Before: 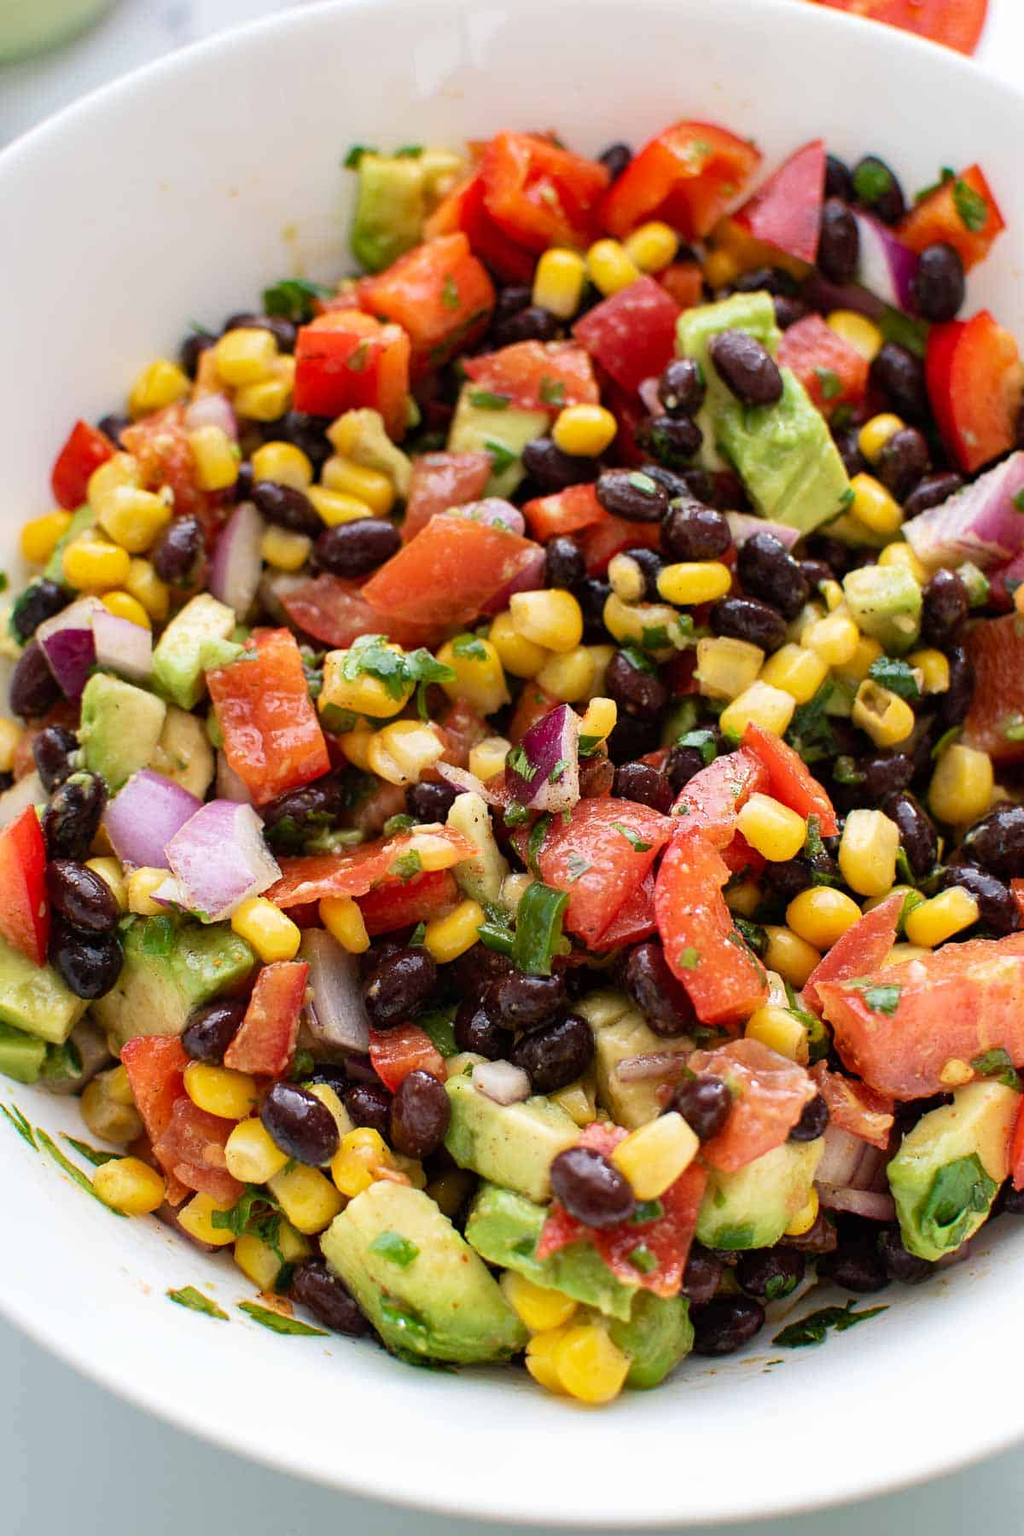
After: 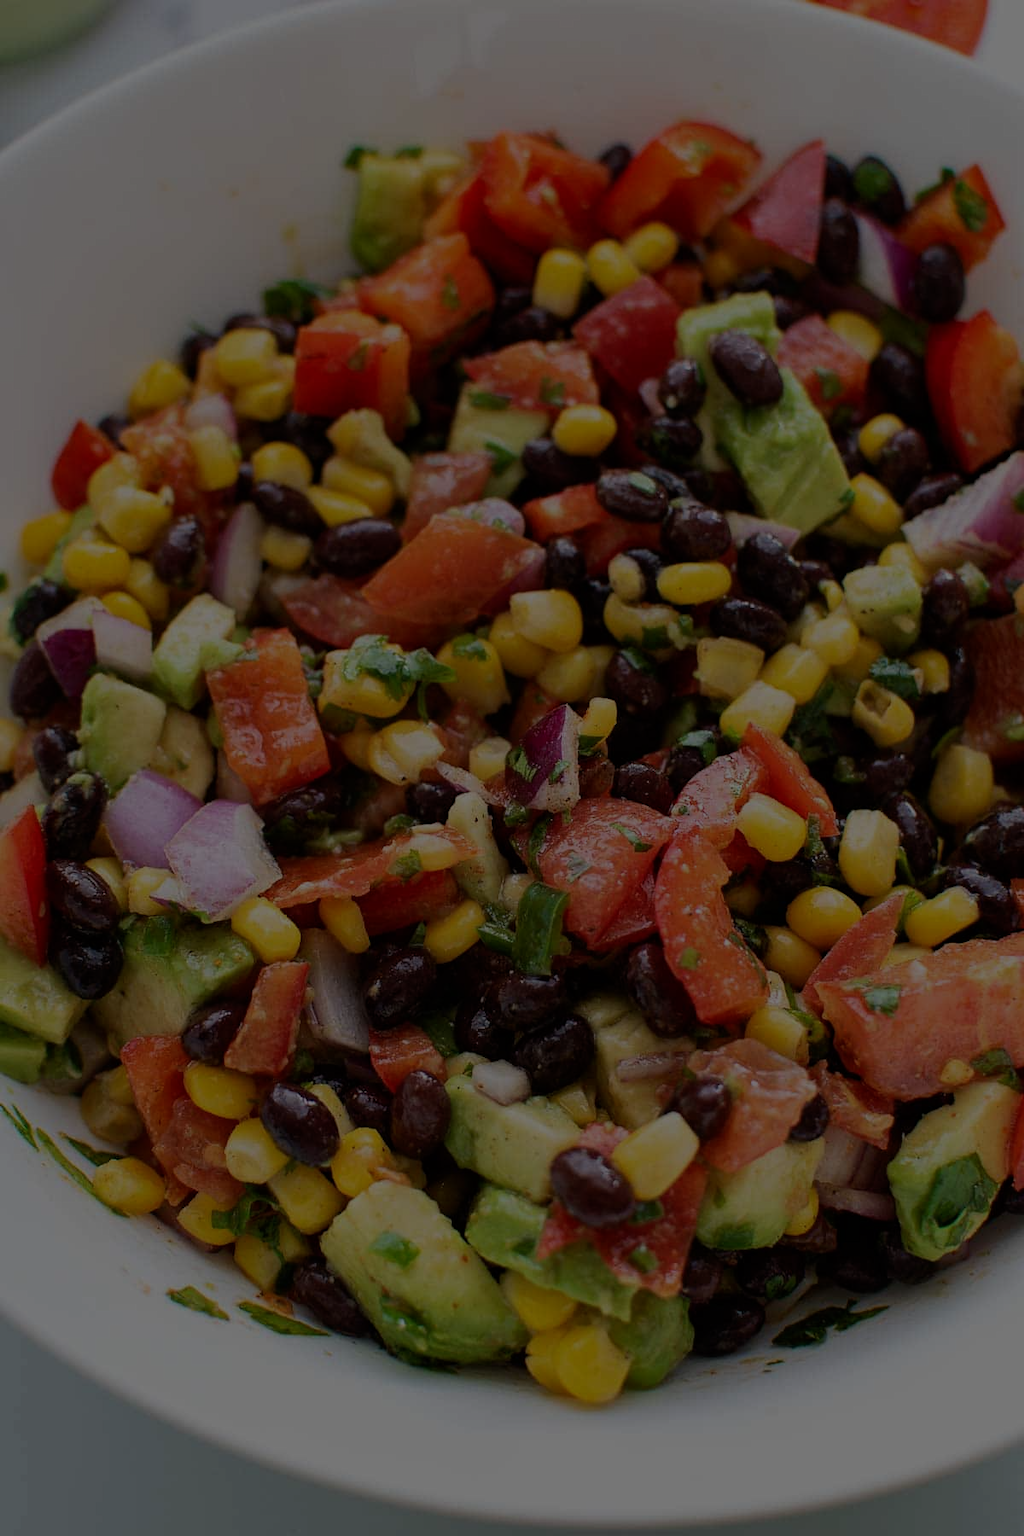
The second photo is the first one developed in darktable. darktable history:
exposure: exposure -2.43 EV, compensate highlight preservation false
